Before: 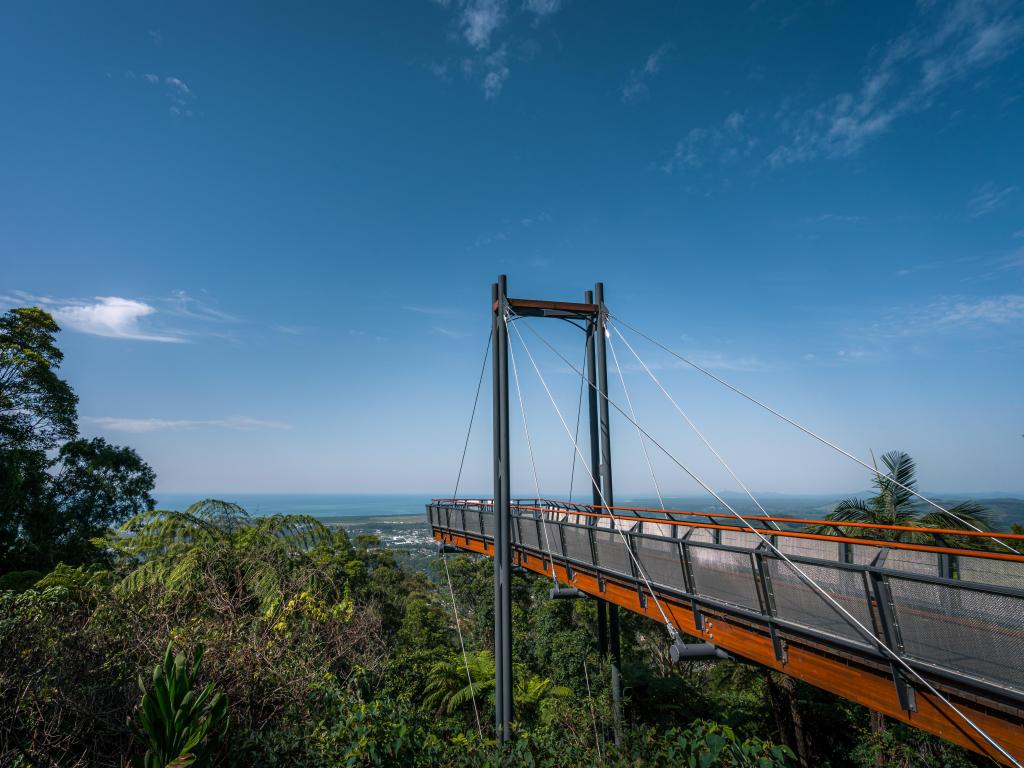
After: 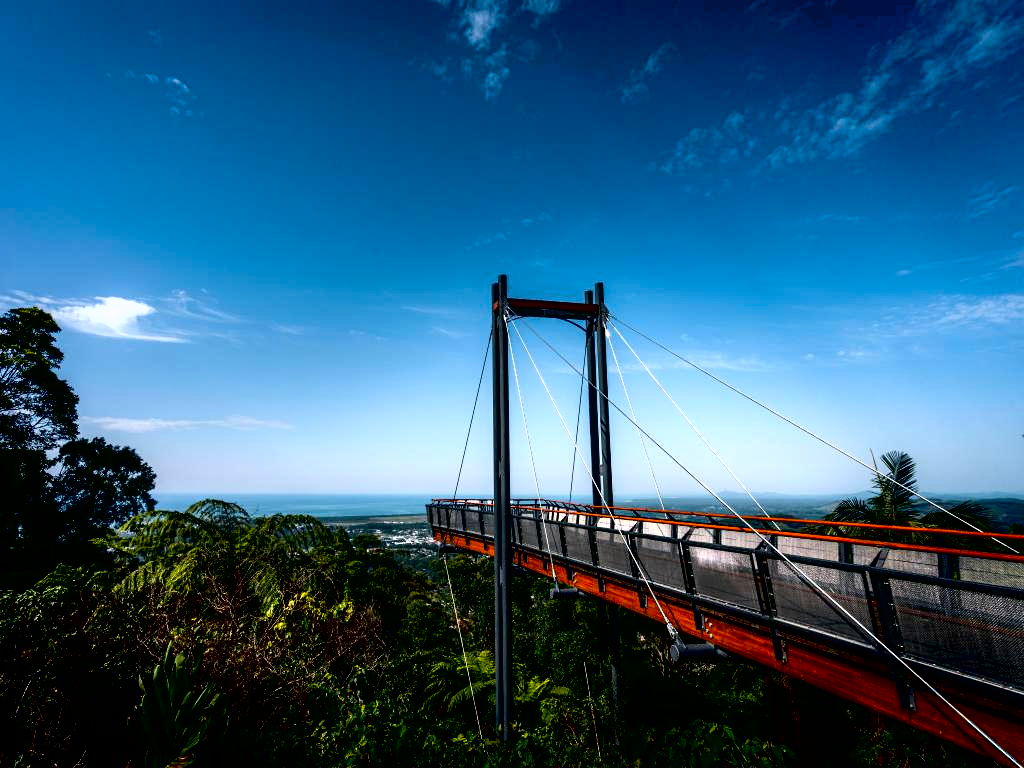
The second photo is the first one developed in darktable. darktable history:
local contrast: mode bilateral grid, contrast 100, coarseness 100, detail 91%, midtone range 0.2
tone equalizer: -8 EV -1.08 EV, -7 EV -1.01 EV, -6 EV -0.867 EV, -5 EV -0.578 EV, -3 EV 0.578 EV, -2 EV 0.867 EV, -1 EV 1.01 EV, +0 EV 1.08 EV, edges refinement/feathering 500, mask exposure compensation -1.57 EV, preserve details no
shadows and highlights: radius 108.52, shadows 23.73, highlights -59.32, low approximation 0.01, soften with gaussian
exposure: black level correction 0.056, exposure -0.039 EV, compensate highlight preservation false
